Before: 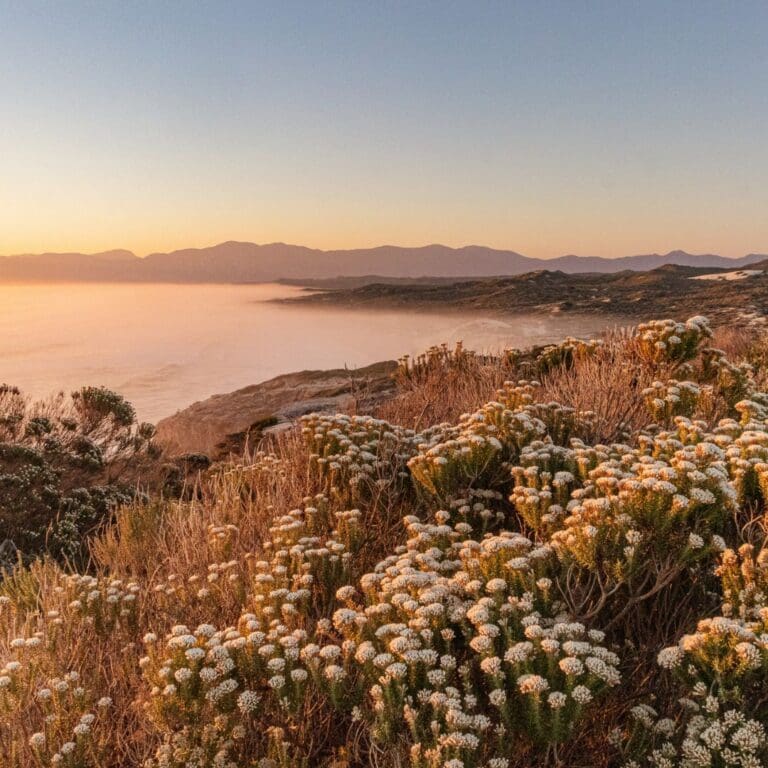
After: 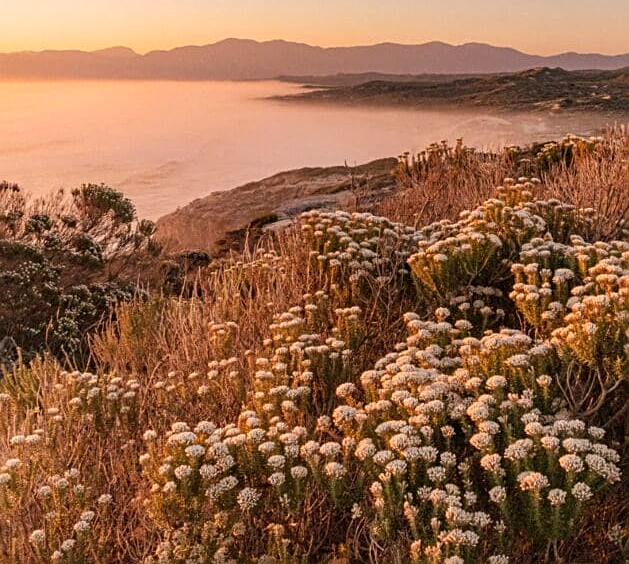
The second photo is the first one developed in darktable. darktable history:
crop: top 26.536%, right 17.983%
sharpen: on, module defaults
color correction: highlights a* 7.46, highlights b* 3.87
